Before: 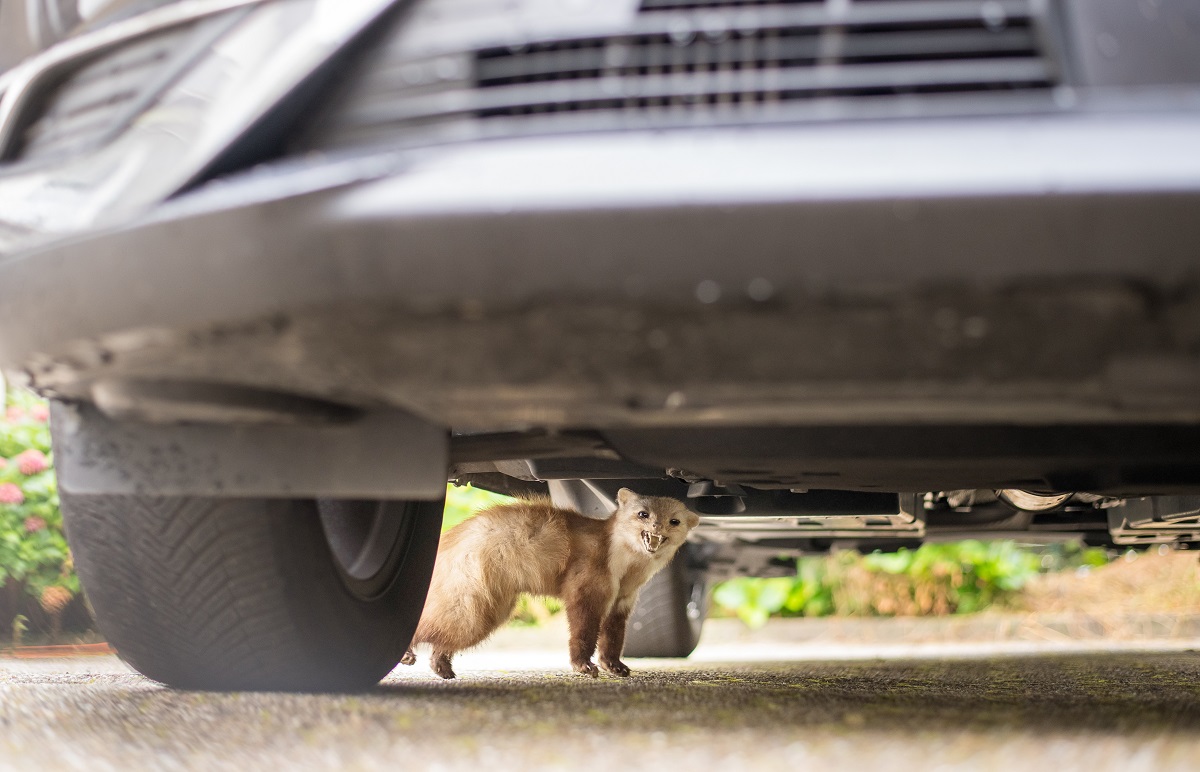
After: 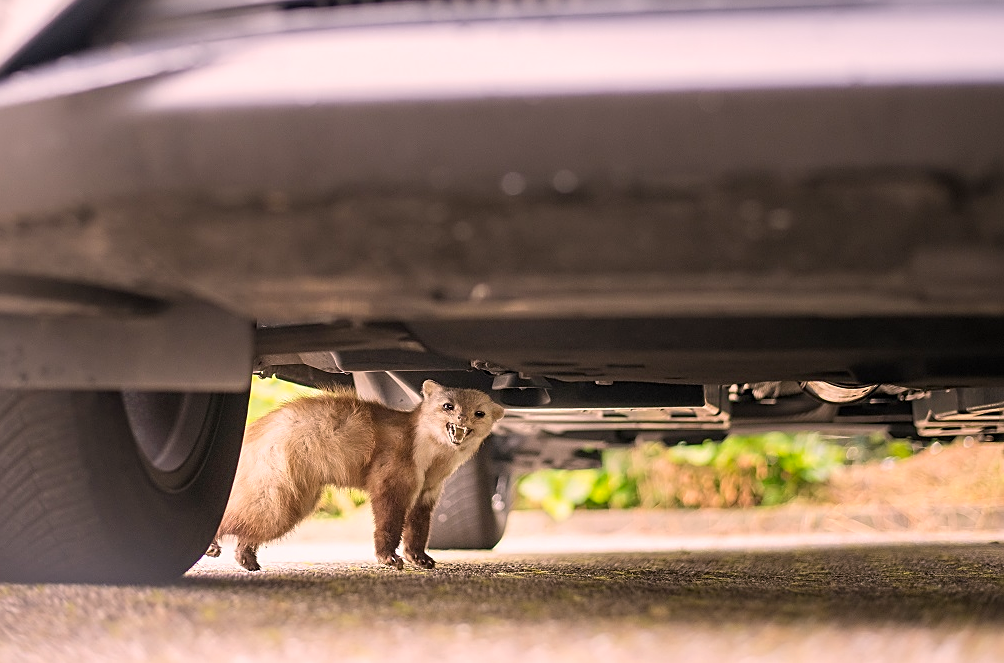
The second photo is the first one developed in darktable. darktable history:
sharpen: on, module defaults
crop: left 16.325%, top 14.069%
color correction: highlights a* 12.93, highlights b* 5.57
